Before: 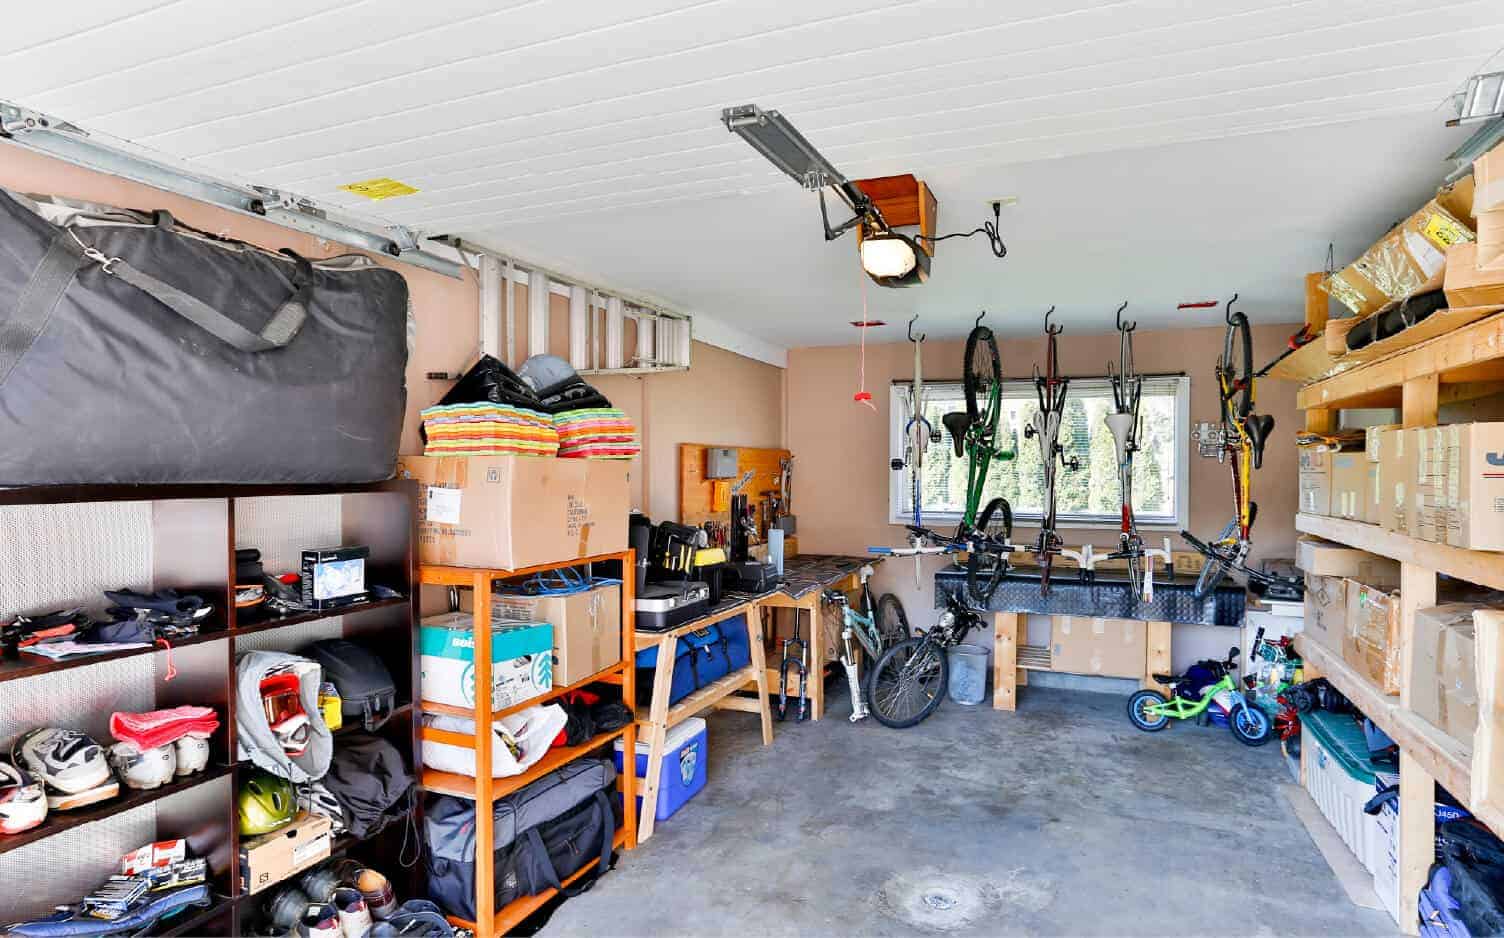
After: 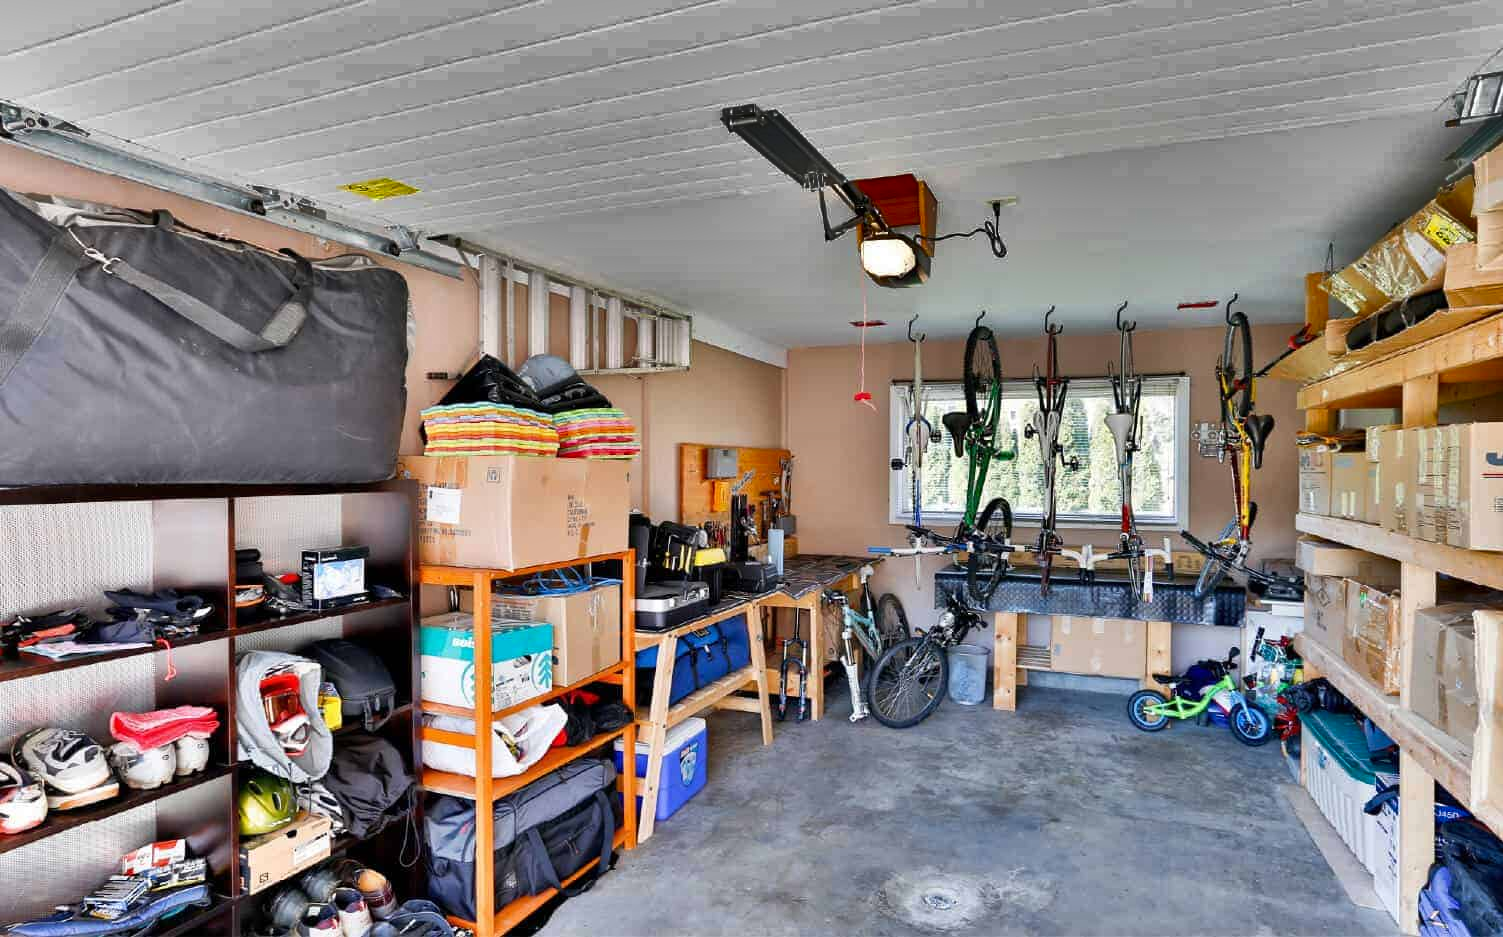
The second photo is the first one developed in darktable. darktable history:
shadows and highlights: shadows 20.91, highlights -82.73, soften with gaussian
